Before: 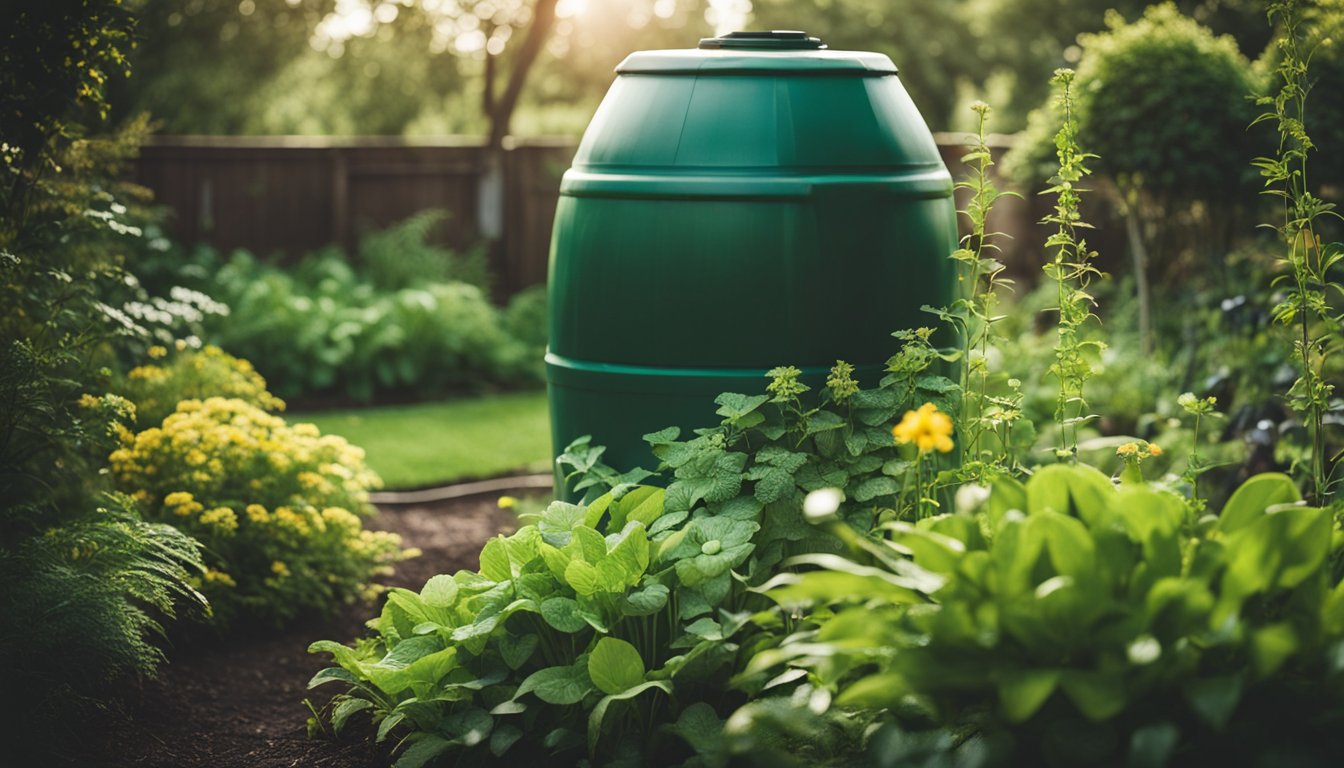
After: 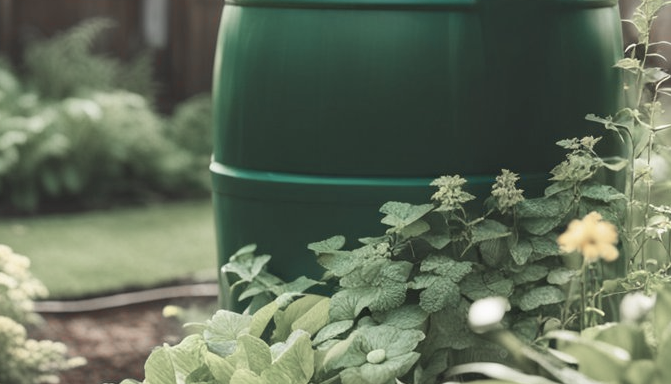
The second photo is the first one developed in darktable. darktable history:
color zones: curves: ch1 [(0, 0.708) (0.088, 0.648) (0.245, 0.187) (0.429, 0.326) (0.571, 0.498) (0.714, 0.5) (0.857, 0.5) (1, 0.708)]
crop: left 25%, top 25%, right 25%, bottom 25%
contrast brightness saturation: contrast 0.05, brightness 0.06, saturation 0.01
